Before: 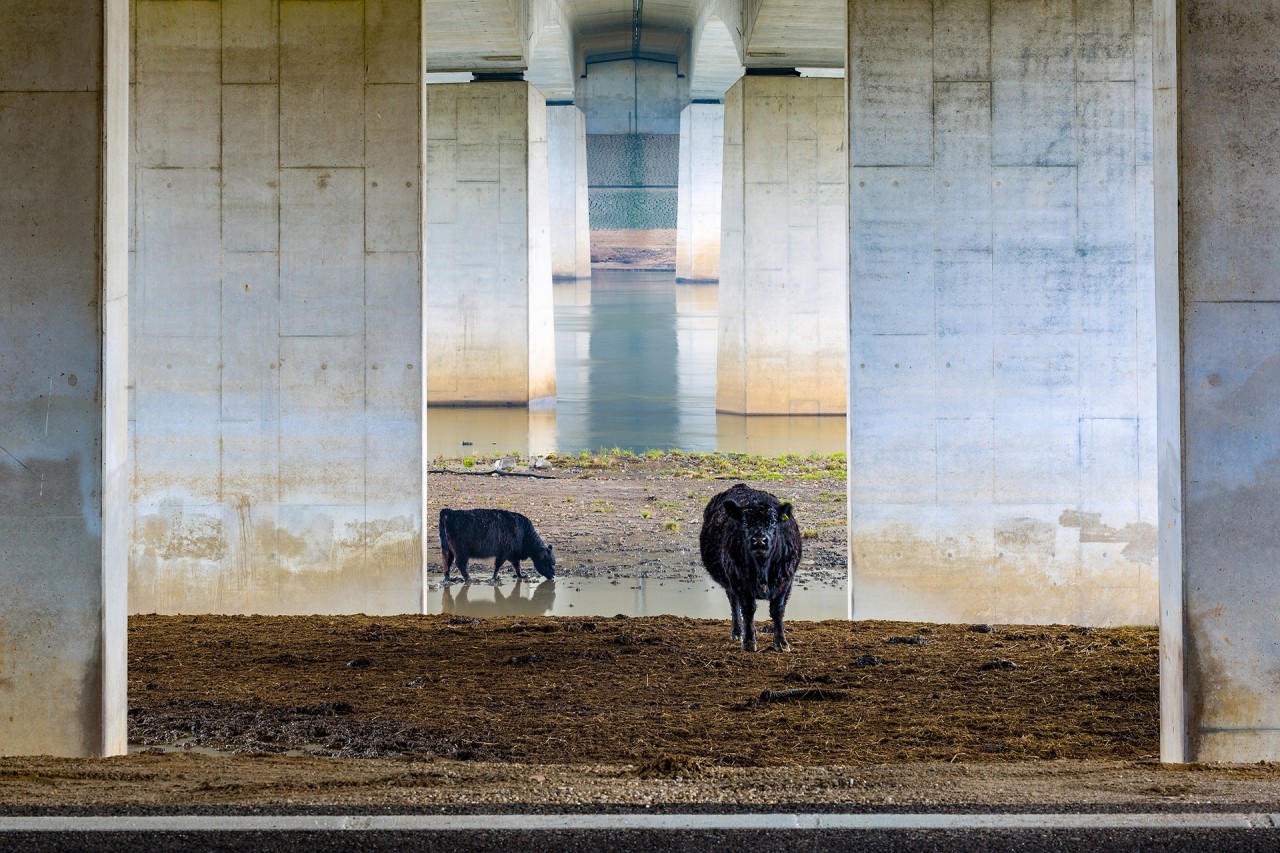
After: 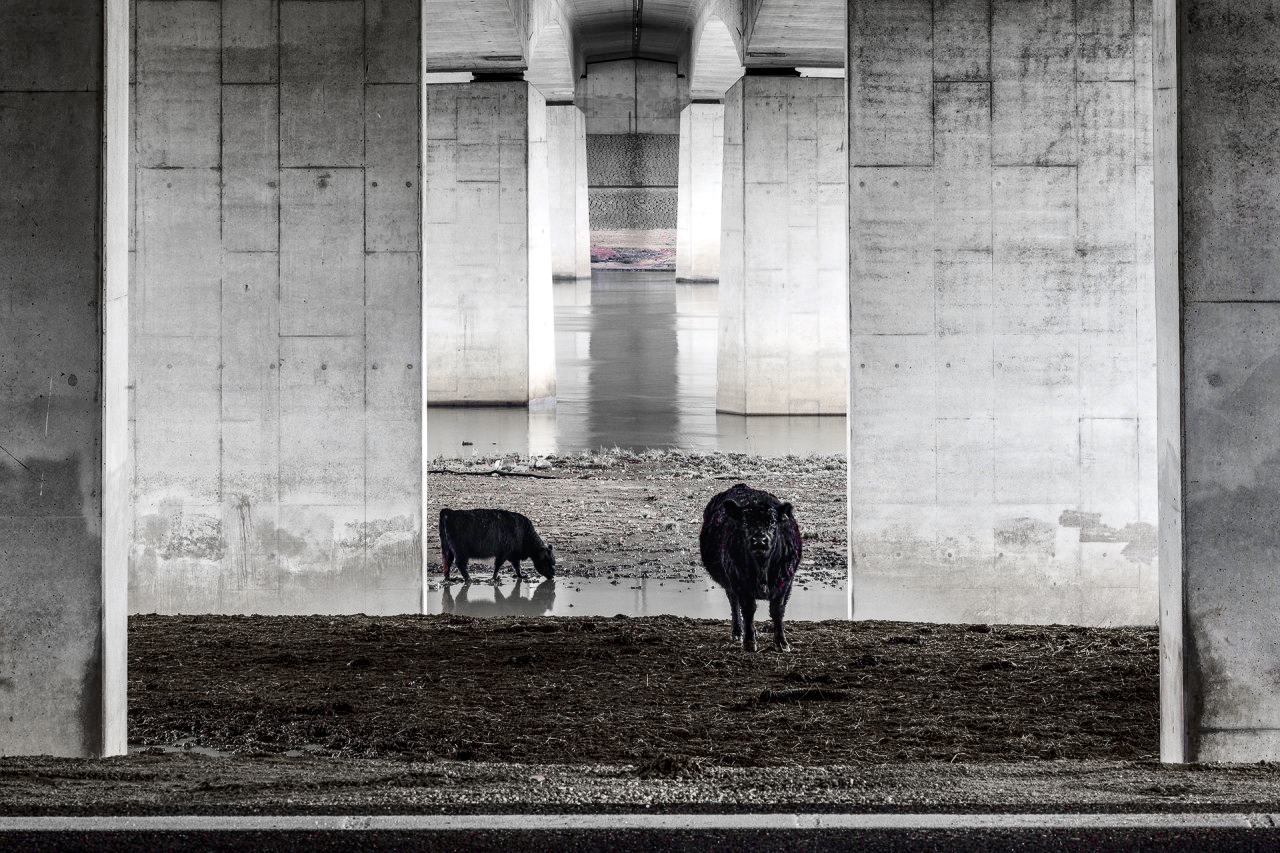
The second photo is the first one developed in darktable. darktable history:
contrast brightness saturation: contrast 0.212, brightness -0.112, saturation 0.213
local contrast: on, module defaults
color zones: curves: ch0 [(0, 0.278) (0.143, 0.5) (0.286, 0.5) (0.429, 0.5) (0.571, 0.5) (0.714, 0.5) (0.857, 0.5) (1, 0.5)]; ch1 [(0, 1) (0.143, 0.165) (0.286, 0) (0.429, 0) (0.571, 0) (0.714, 0) (0.857, 0.5) (1, 0.5)]; ch2 [(0, 0.508) (0.143, 0.5) (0.286, 0.5) (0.429, 0.5) (0.571, 0.5) (0.714, 0.5) (0.857, 0.5) (1, 0.5)]
